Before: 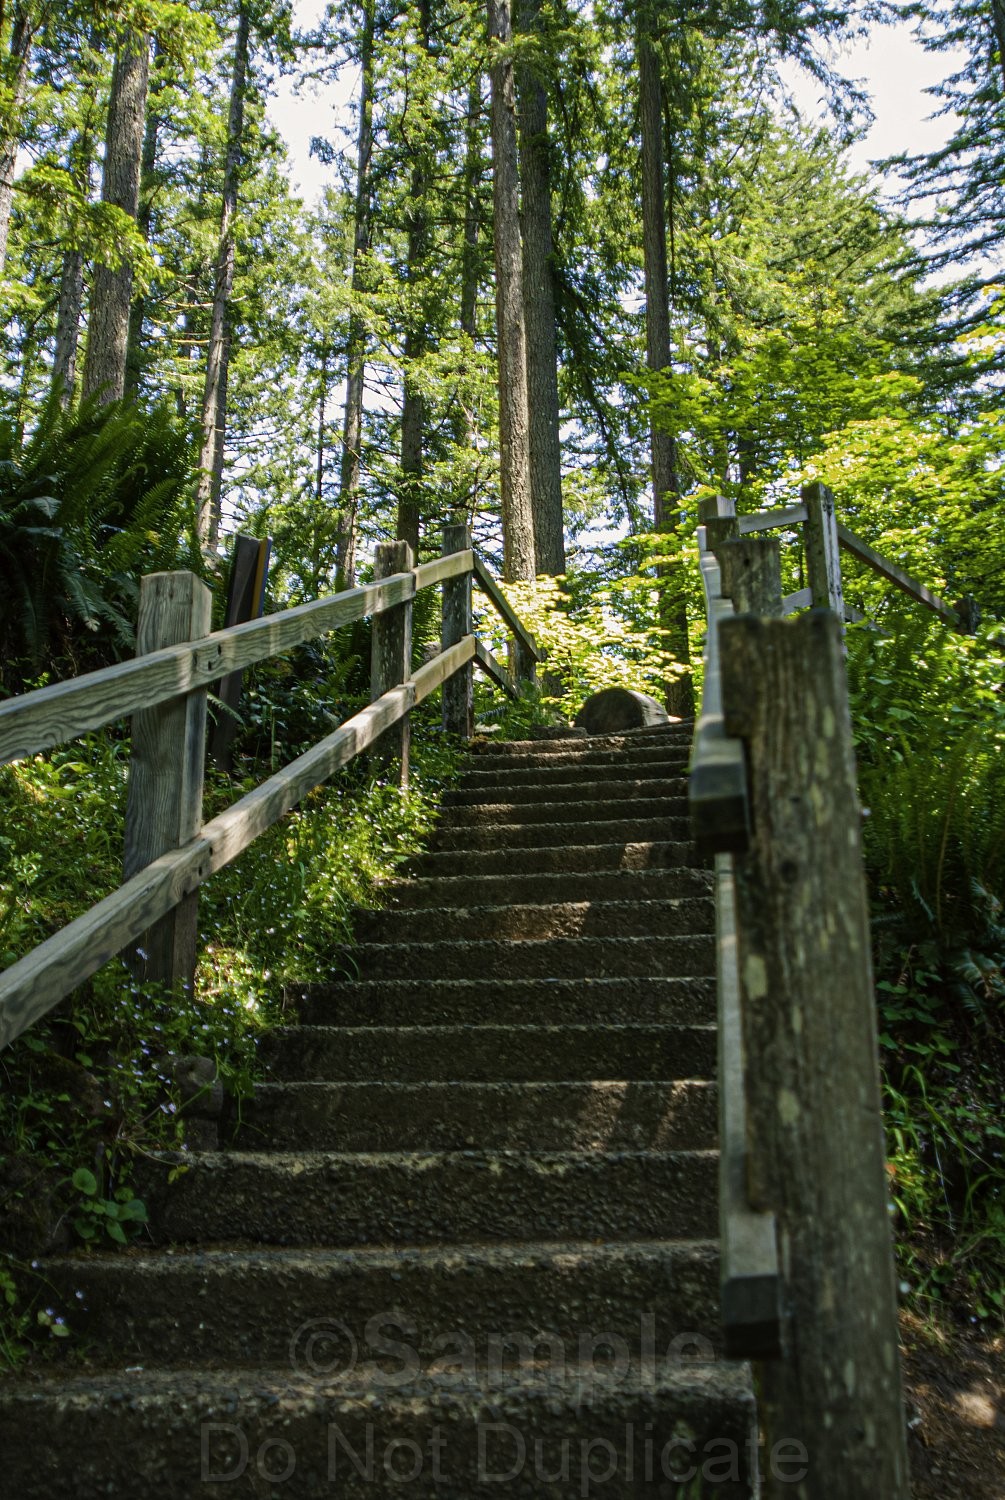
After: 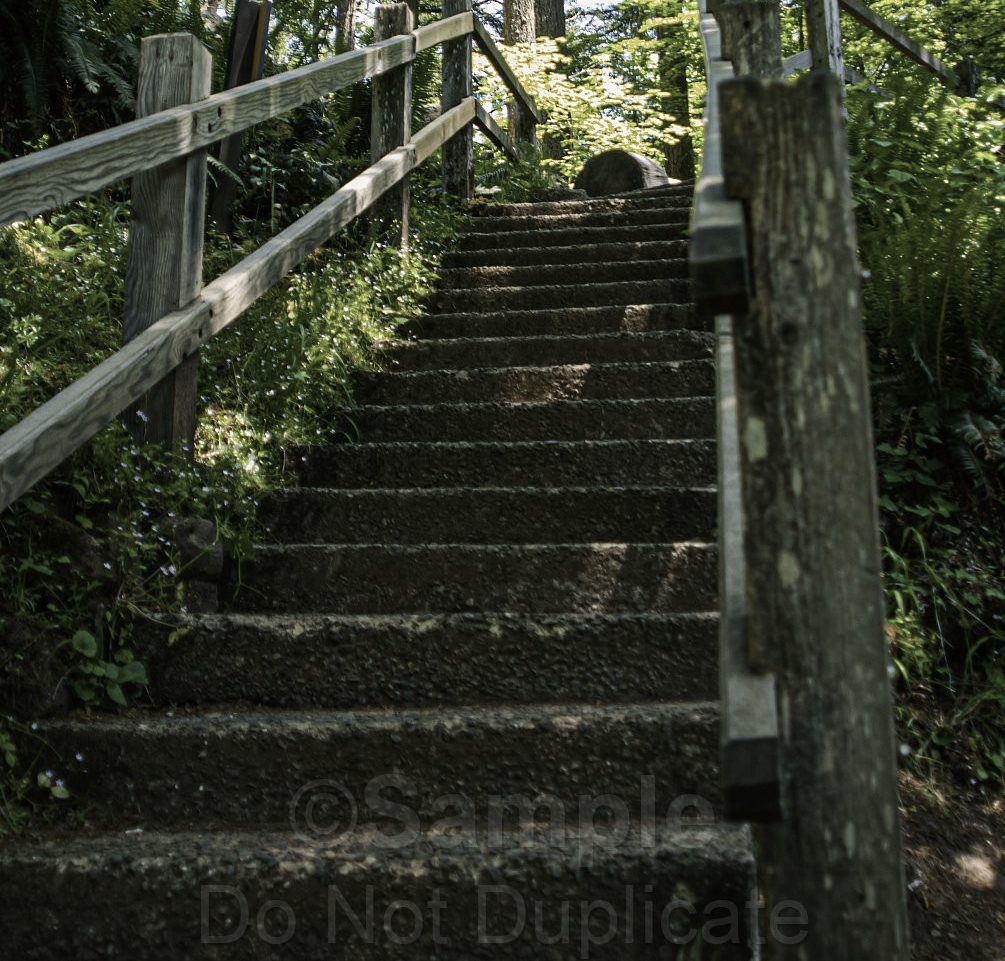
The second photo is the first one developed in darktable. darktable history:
contrast brightness saturation: contrast 0.098, saturation -0.363
crop and rotate: top 35.879%
